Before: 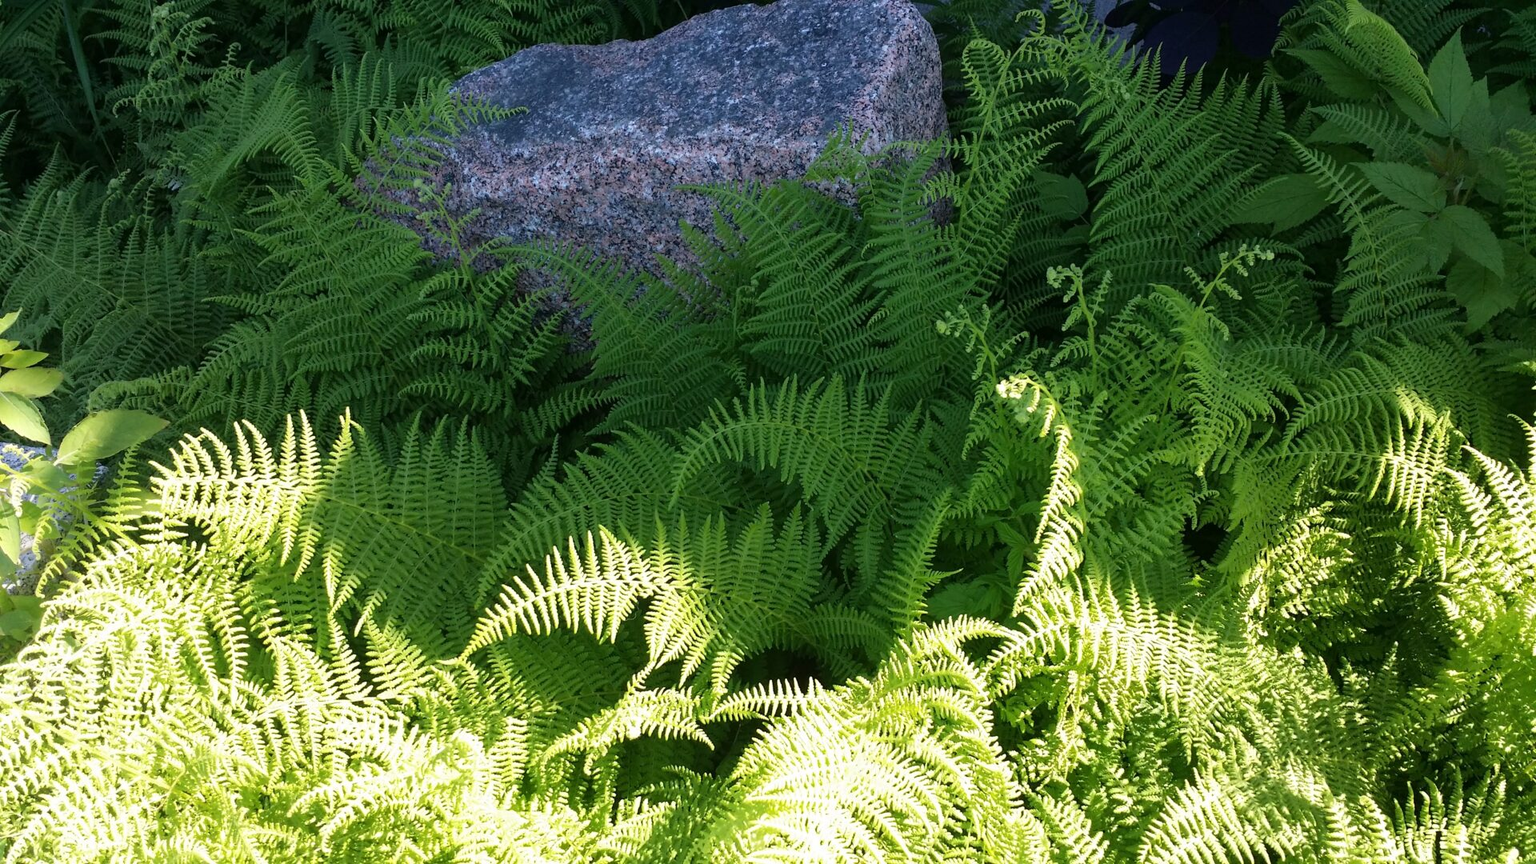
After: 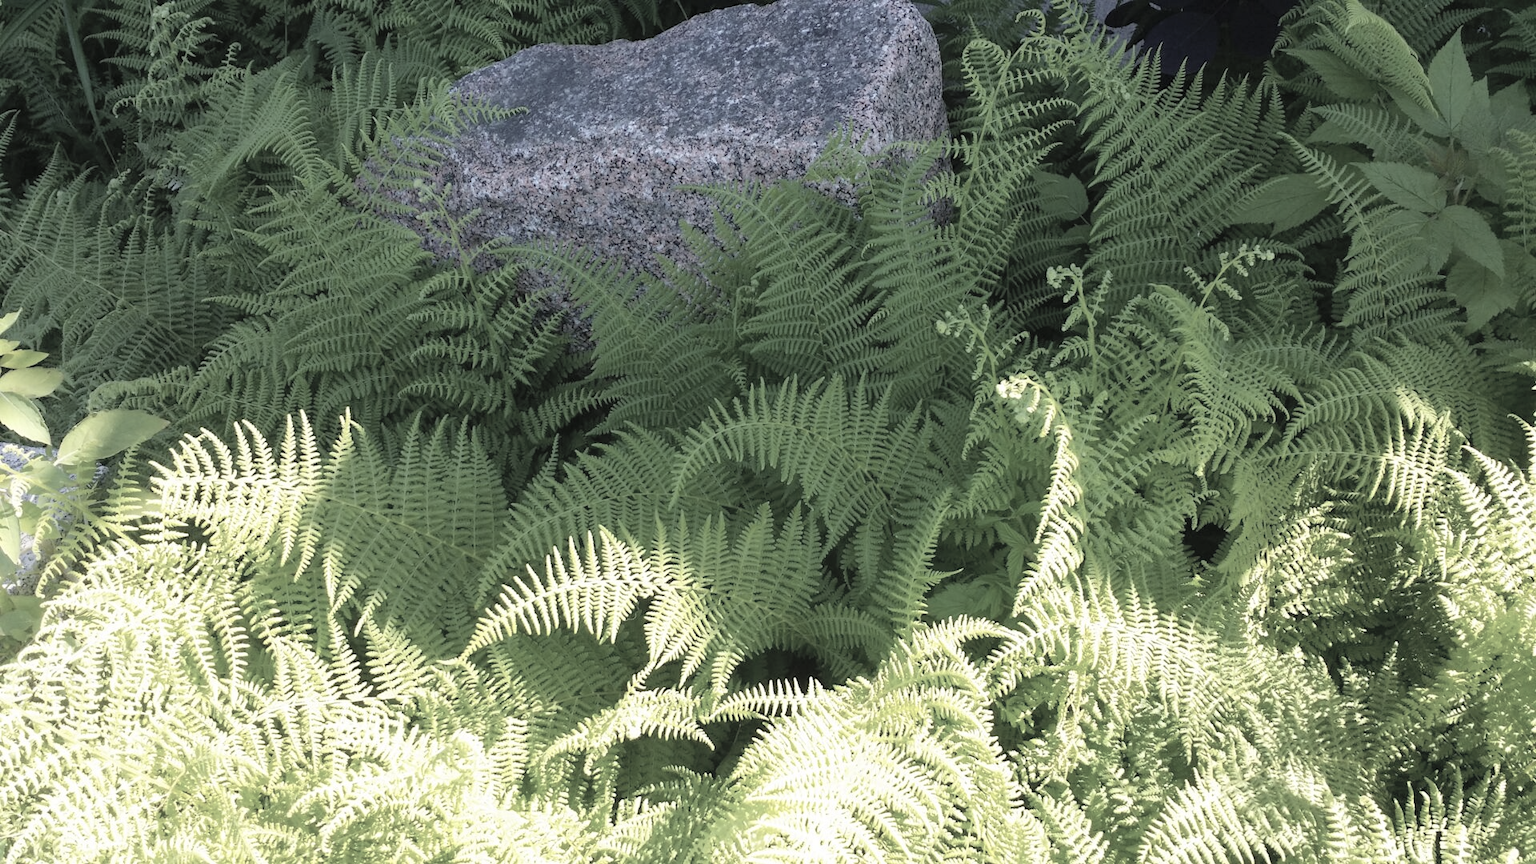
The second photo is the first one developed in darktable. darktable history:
contrast brightness saturation: brightness 0.187, saturation -0.52
